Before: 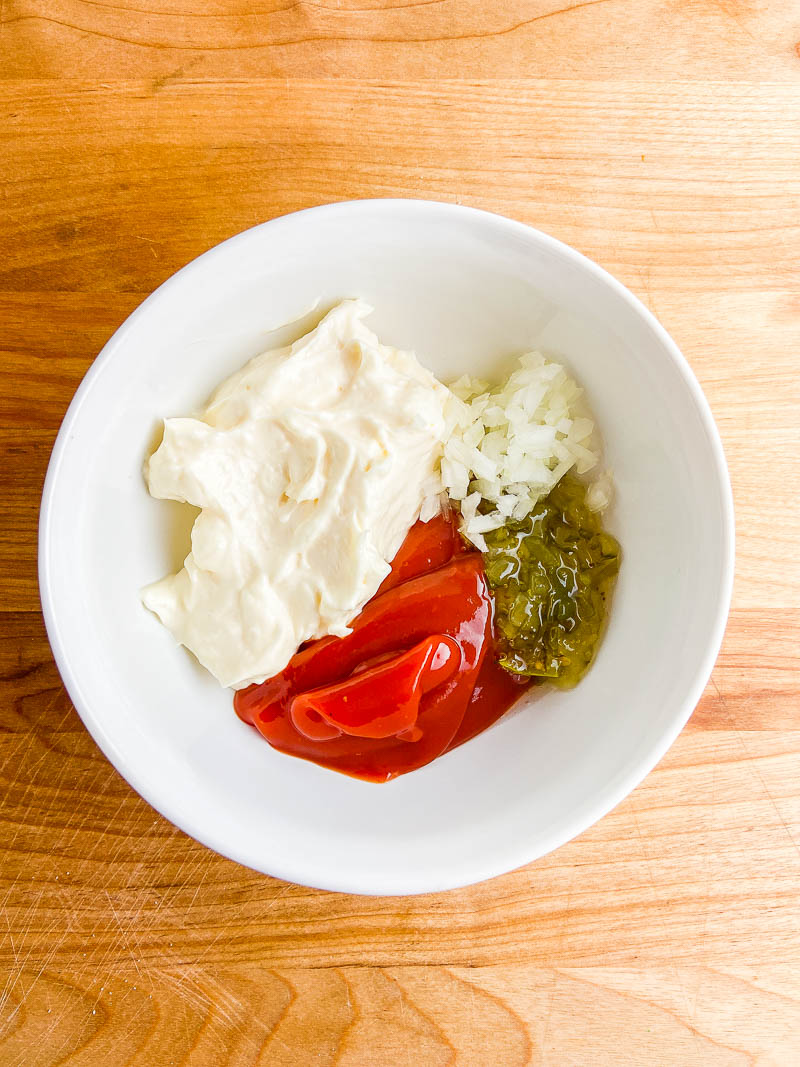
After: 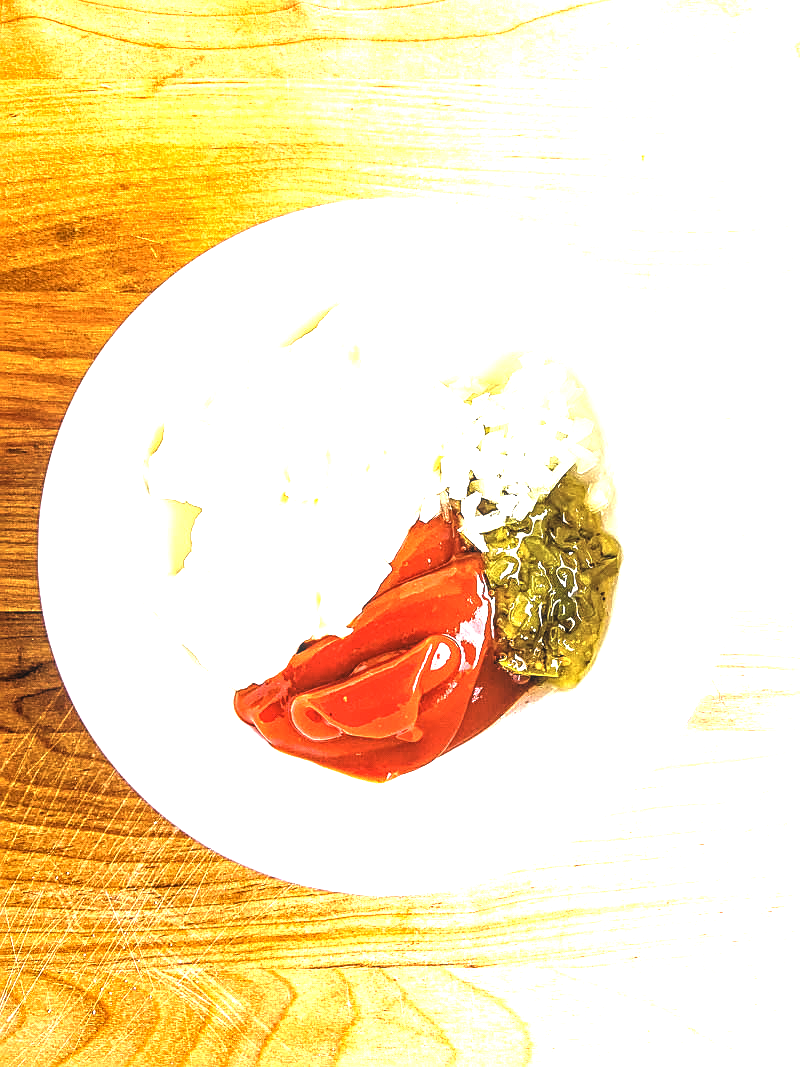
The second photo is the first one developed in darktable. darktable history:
exposure: black level correction 0, exposure 0.947 EV, compensate highlight preservation false
sharpen: on, module defaults
levels: levels [0.129, 0.519, 0.867]
local contrast: on, module defaults
